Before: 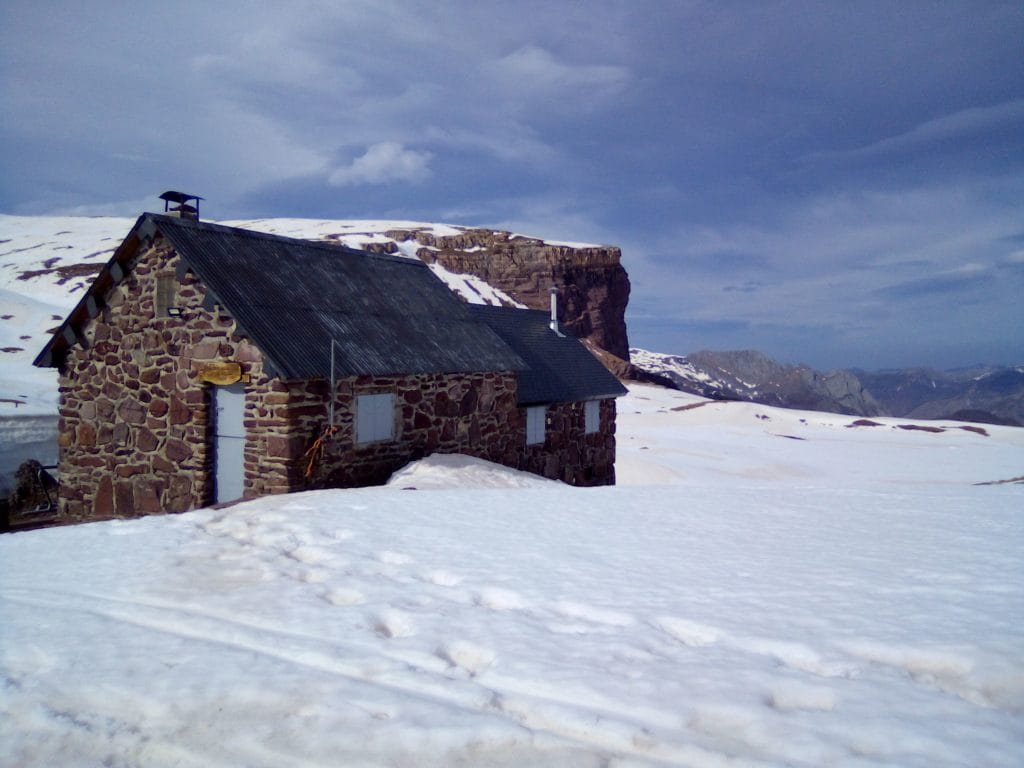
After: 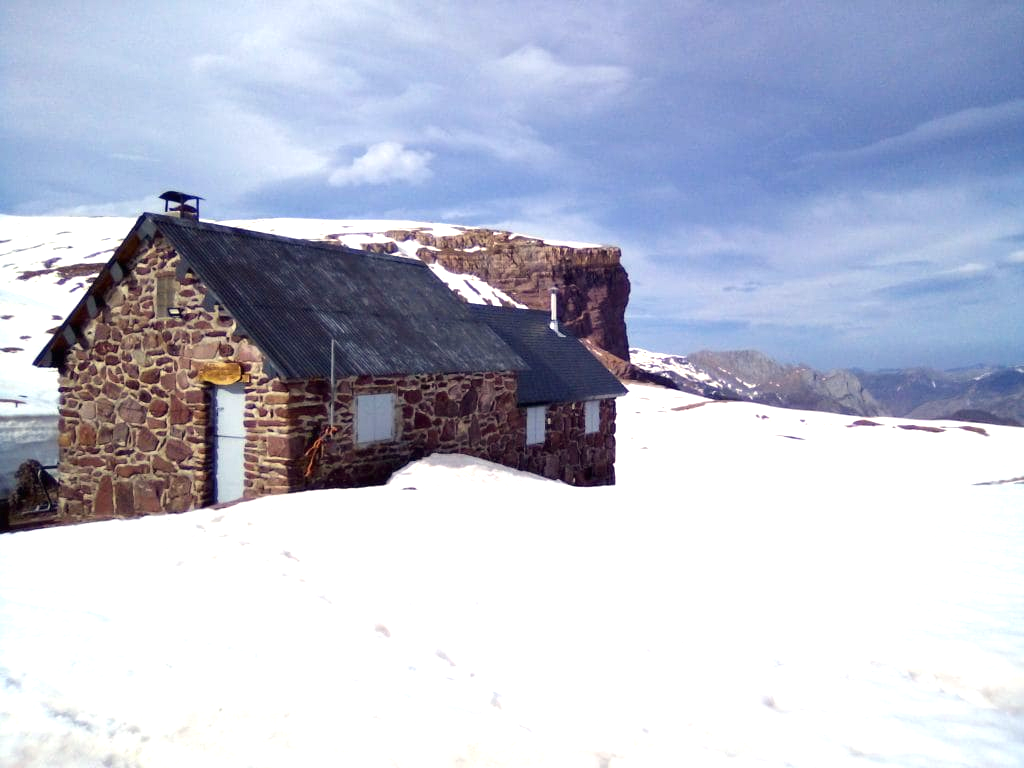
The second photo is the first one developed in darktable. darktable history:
white balance: red 1.045, blue 0.932
exposure: black level correction 0, exposure 1.1 EV, compensate exposure bias true, compensate highlight preservation false
